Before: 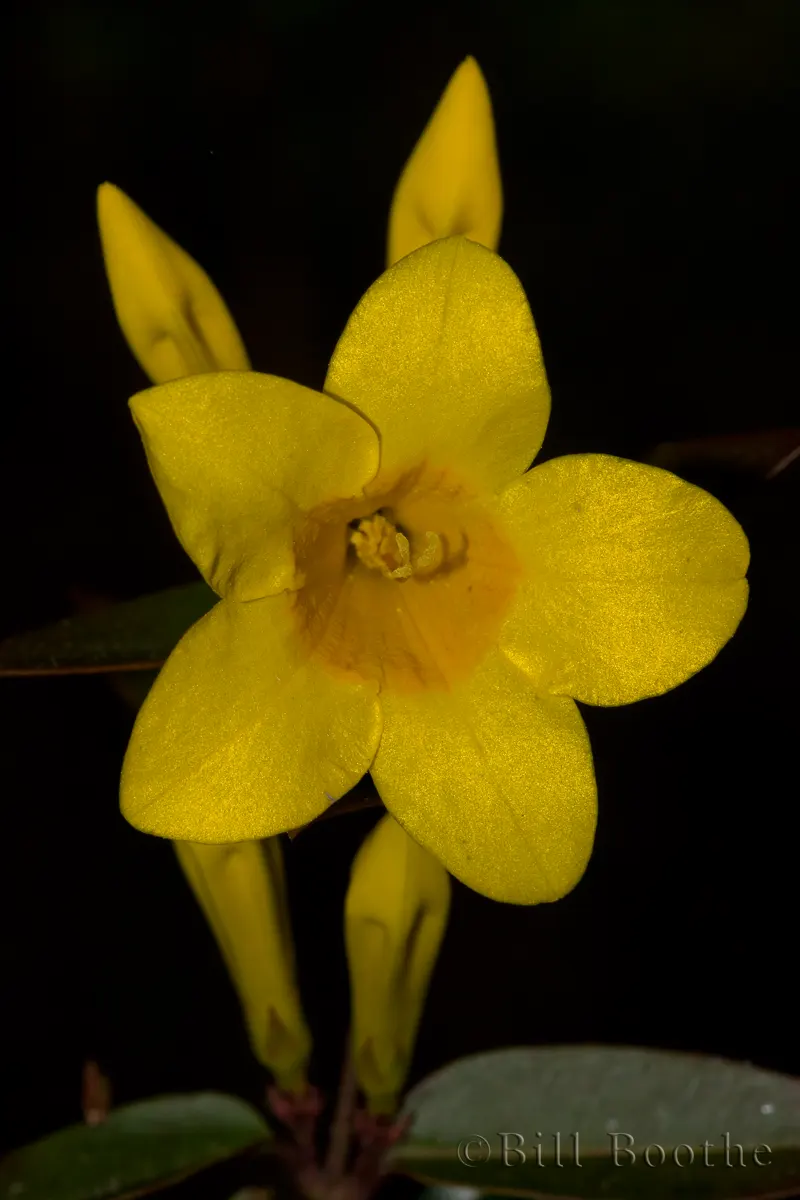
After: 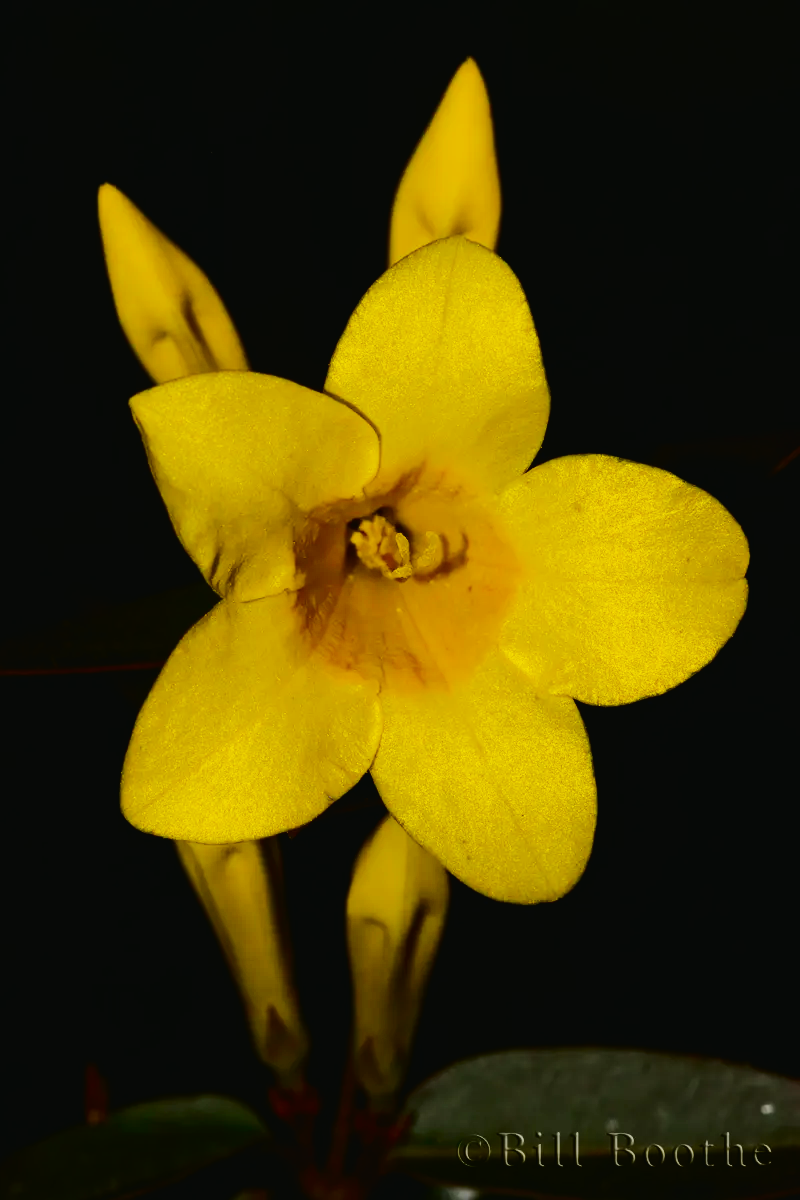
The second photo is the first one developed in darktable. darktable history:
tone curve: curves: ch0 [(0.003, 0.023) (0.071, 0.052) (0.236, 0.197) (0.466, 0.557) (0.644, 0.748) (0.803, 0.88) (0.994, 0.968)]; ch1 [(0, 0) (0.262, 0.227) (0.417, 0.386) (0.469, 0.467) (0.502, 0.498) (0.528, 0.53) (0.573, 0.57) (0.605, 0.621) (0.644, 0.671) (0.686, 0.728) (0.994, 0.987)]; ch2 [(0, 0) (0.262, 0.188) (0.385, 0.353) (0.427, 0.424) (0.495, 0.493) (0.515, 0.534) (0.547, 0.556) (0.589, 0.613) (0.644, 0.748) (1, 1)], color space Lab, independent channels, preserve colors none
sigmoid: contrast 1.6, skew -0.2, preserve hue 0%, red attenuation 0.1, red rotation 0.035, green attenuation 0.1, green rotation -0.017, blue attenuation 0.15, blue rotation -0.052, base primaries Rec2020
